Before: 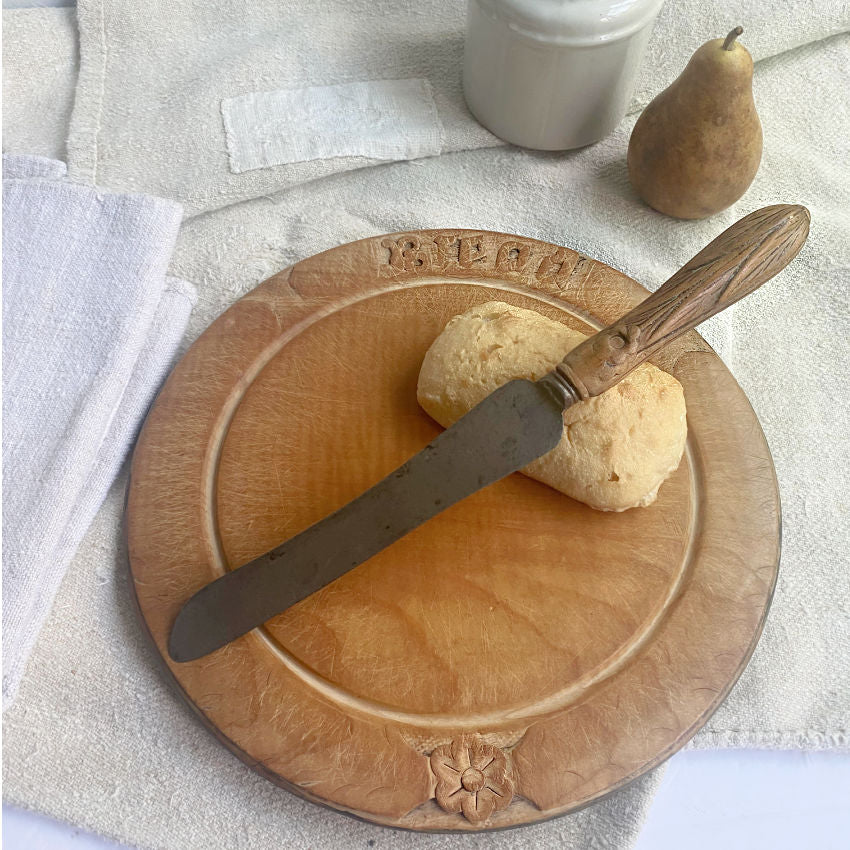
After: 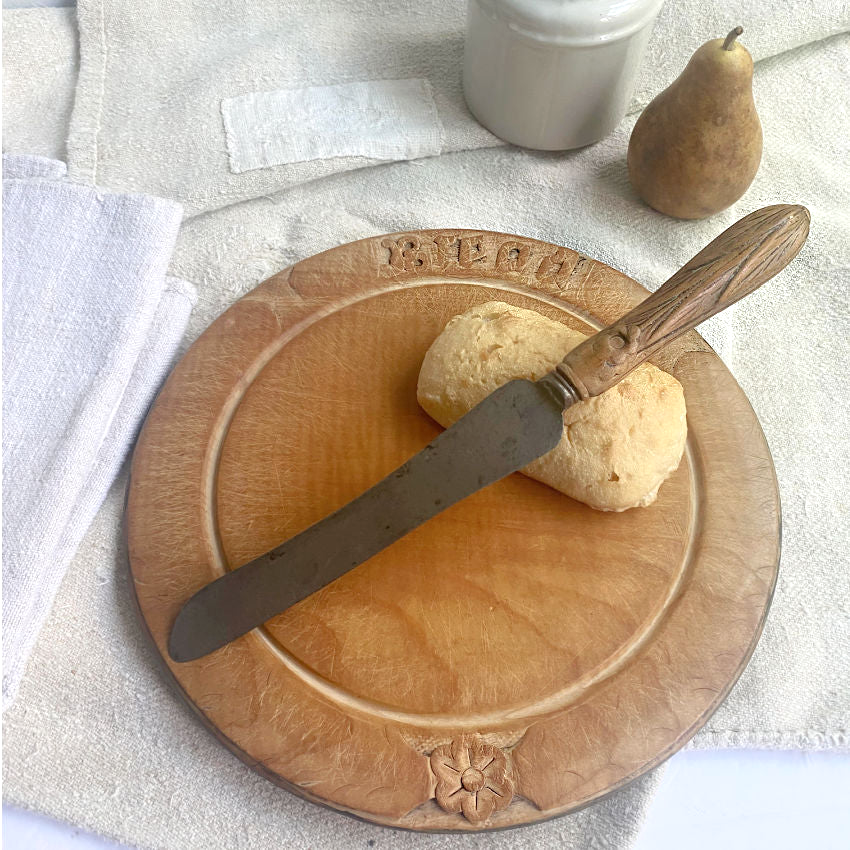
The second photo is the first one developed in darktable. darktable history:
exposure: exposure 0.207 EV, compensate highlight preservation false
sharpen: radius 5.325, amount 0.312, threshold 26.433
